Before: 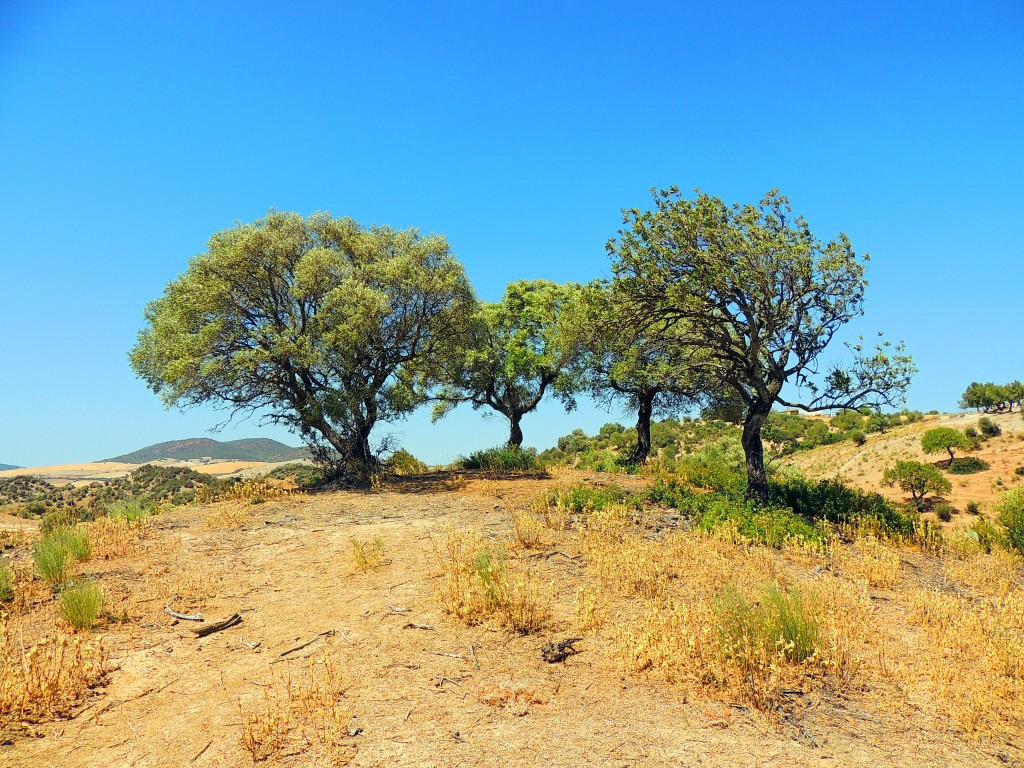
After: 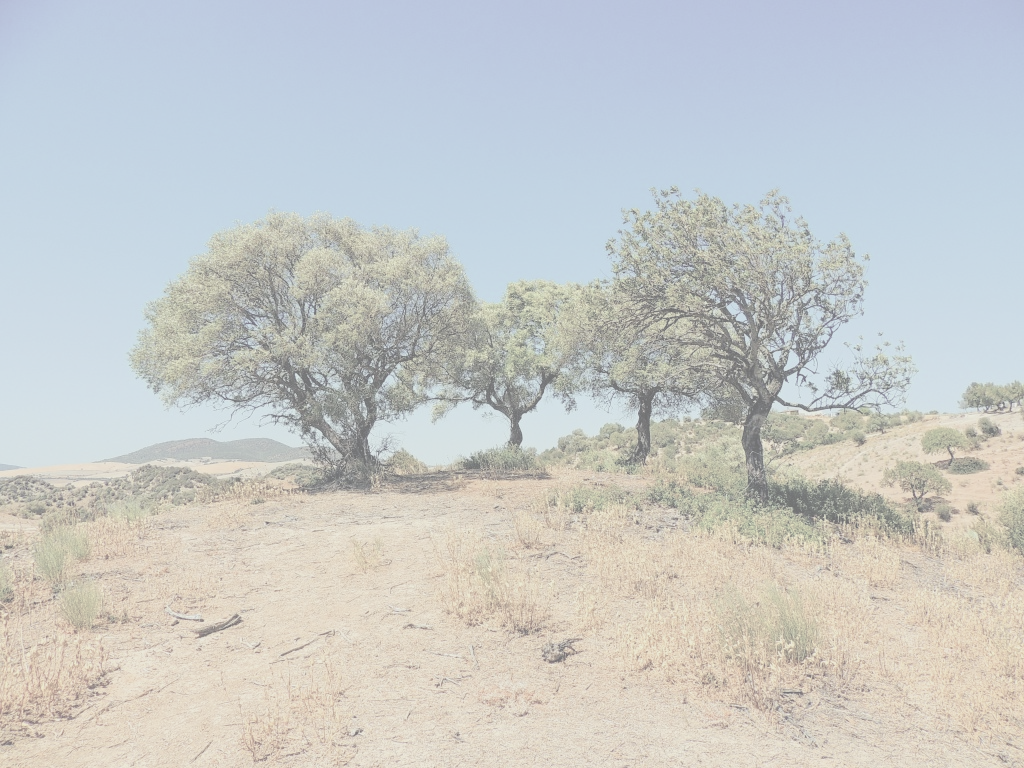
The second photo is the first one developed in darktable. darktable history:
contrast brightness saturation: contrast -0.314, brightness 0.74, saturation -0.78
